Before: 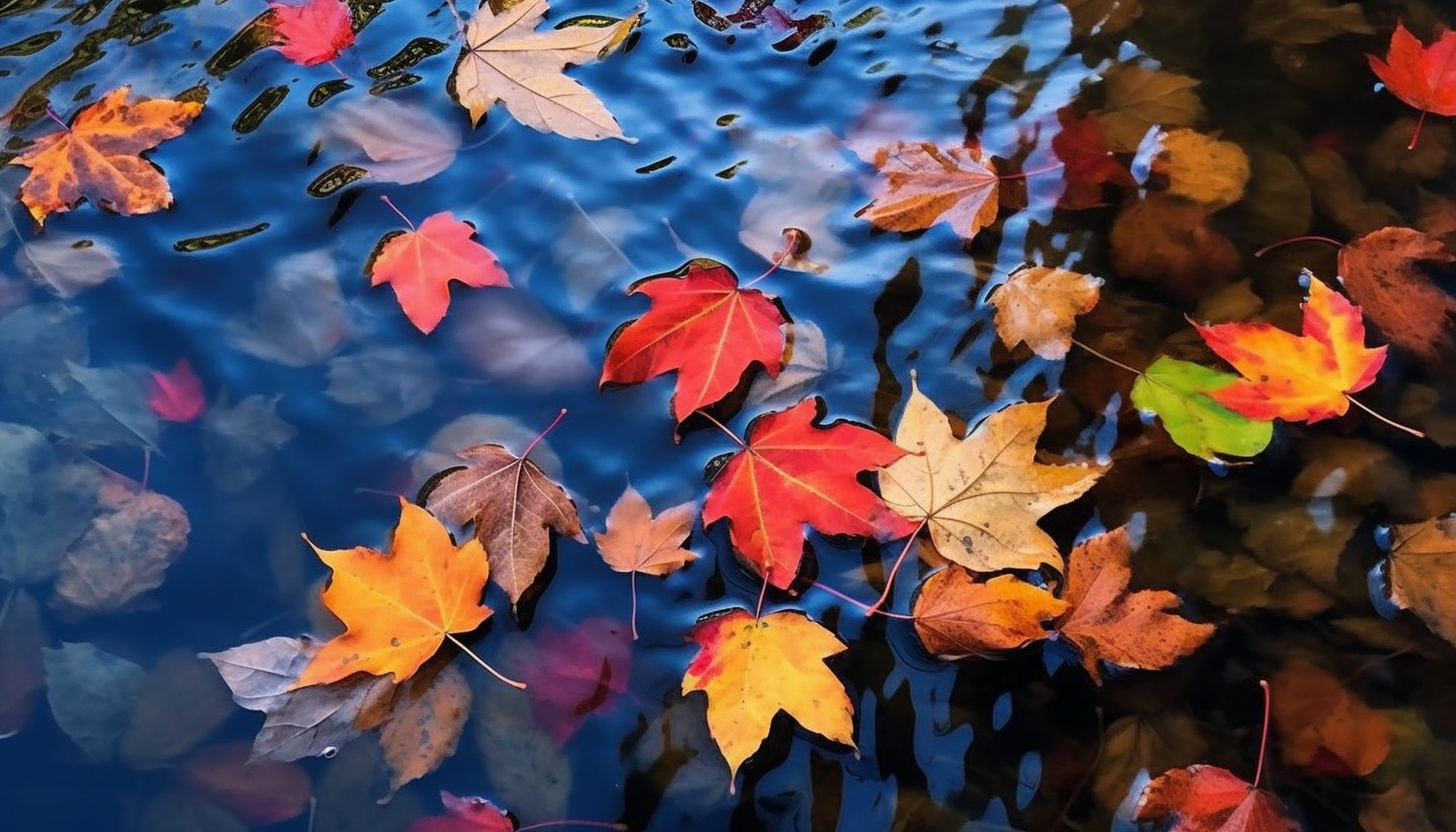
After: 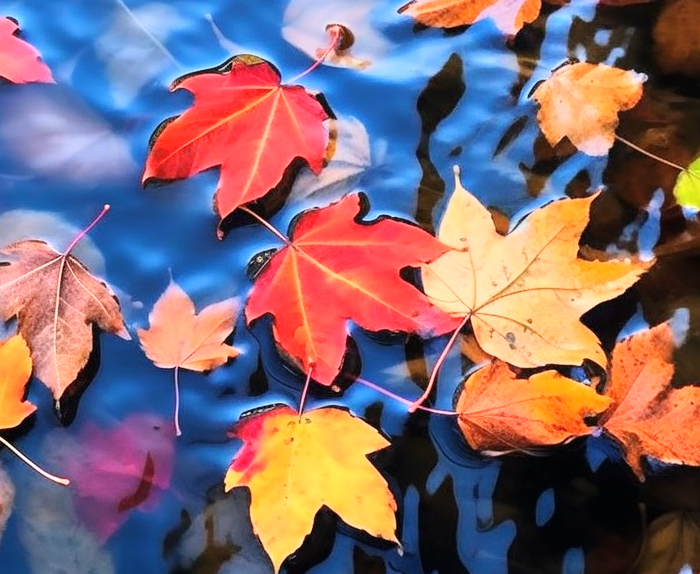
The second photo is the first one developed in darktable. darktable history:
tone equalizer: -7 EV 0.154 EV, -6 EV 0.565 EV, -5 EV 1.18 EV, -4 EV 1.3 EV, -3 EV 1.15 EV, -2 EV 0.6 EV, -1 EV 0.155 EV, edges refinement/feathering 500, mask exposure compensation -1.57 EV, preserve details guided filter
crop: left 31.402%, top 24.537%, right 20.461%, bottom 6.46%
